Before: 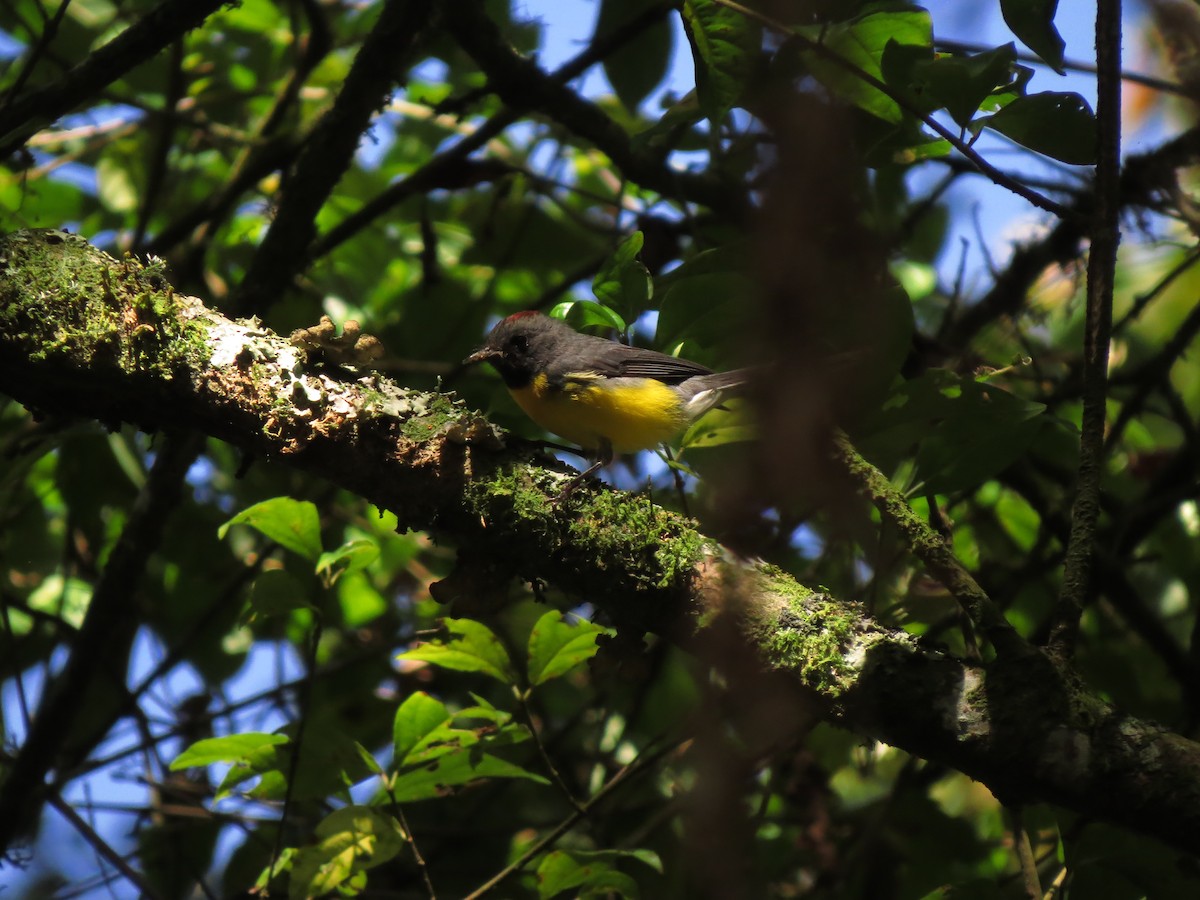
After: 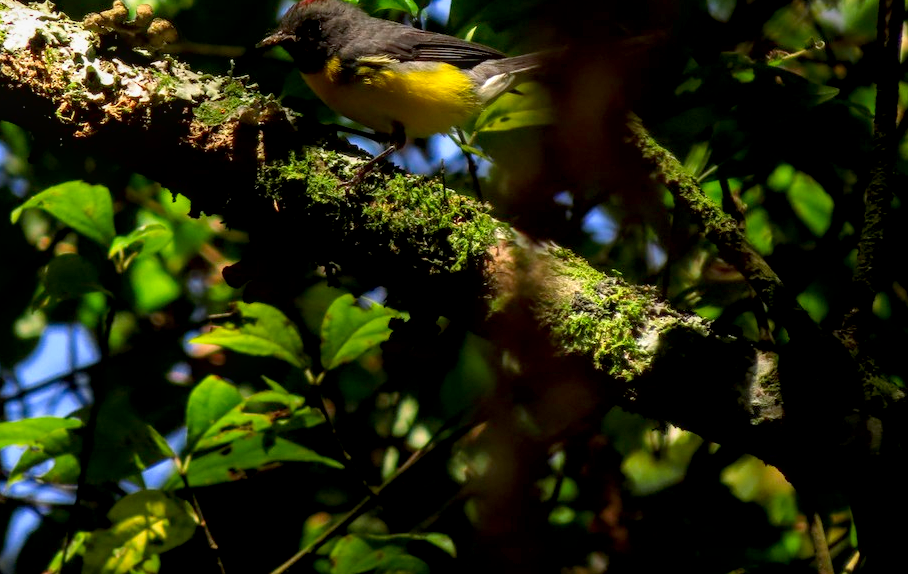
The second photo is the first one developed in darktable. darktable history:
exposure: black level correction 0.01, exposure 0.011 EV, compensate highlight preservation false
crop and rotate: left 17.299%, top 35.115%, right 7.015%, bottom 1.024%
contrast brightness saturation: contrast 0.08, saturation 0.2
local contrast: detail 130%
